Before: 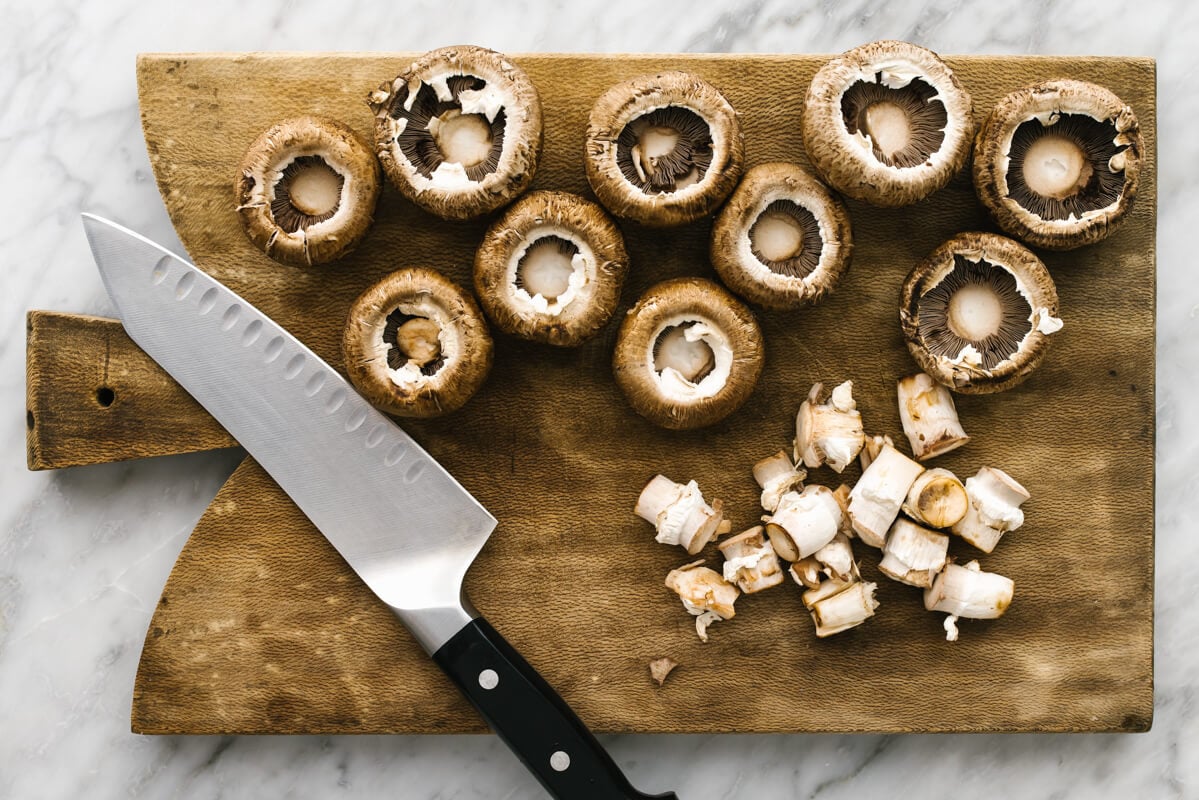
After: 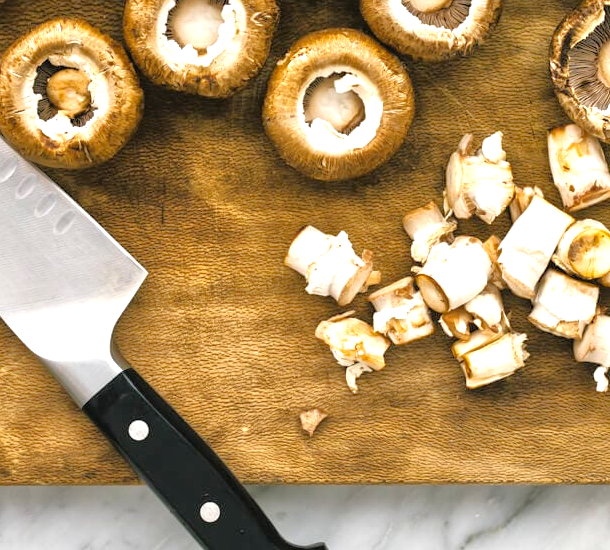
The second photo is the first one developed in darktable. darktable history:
tone equalizer: -7 EV 0.15 EV, -6 EV 0.6 EV, -5 EV 1.15 EV, -4 EV 1.33 EV, -3 EV 1.15 EV, -2 EV 0.6 EV, -1 EV 0.15 EV, mask exposure compensation -0.5 EV
exposure: black level correction 0, exposure 0.7 EV, compensate exposure bias true, compensate highlight preservation false
color balance rgb: perceptual saturation grading › global saturation 10%
crop and rotate: left 29.237%, top 31.152%, right 19.807%
